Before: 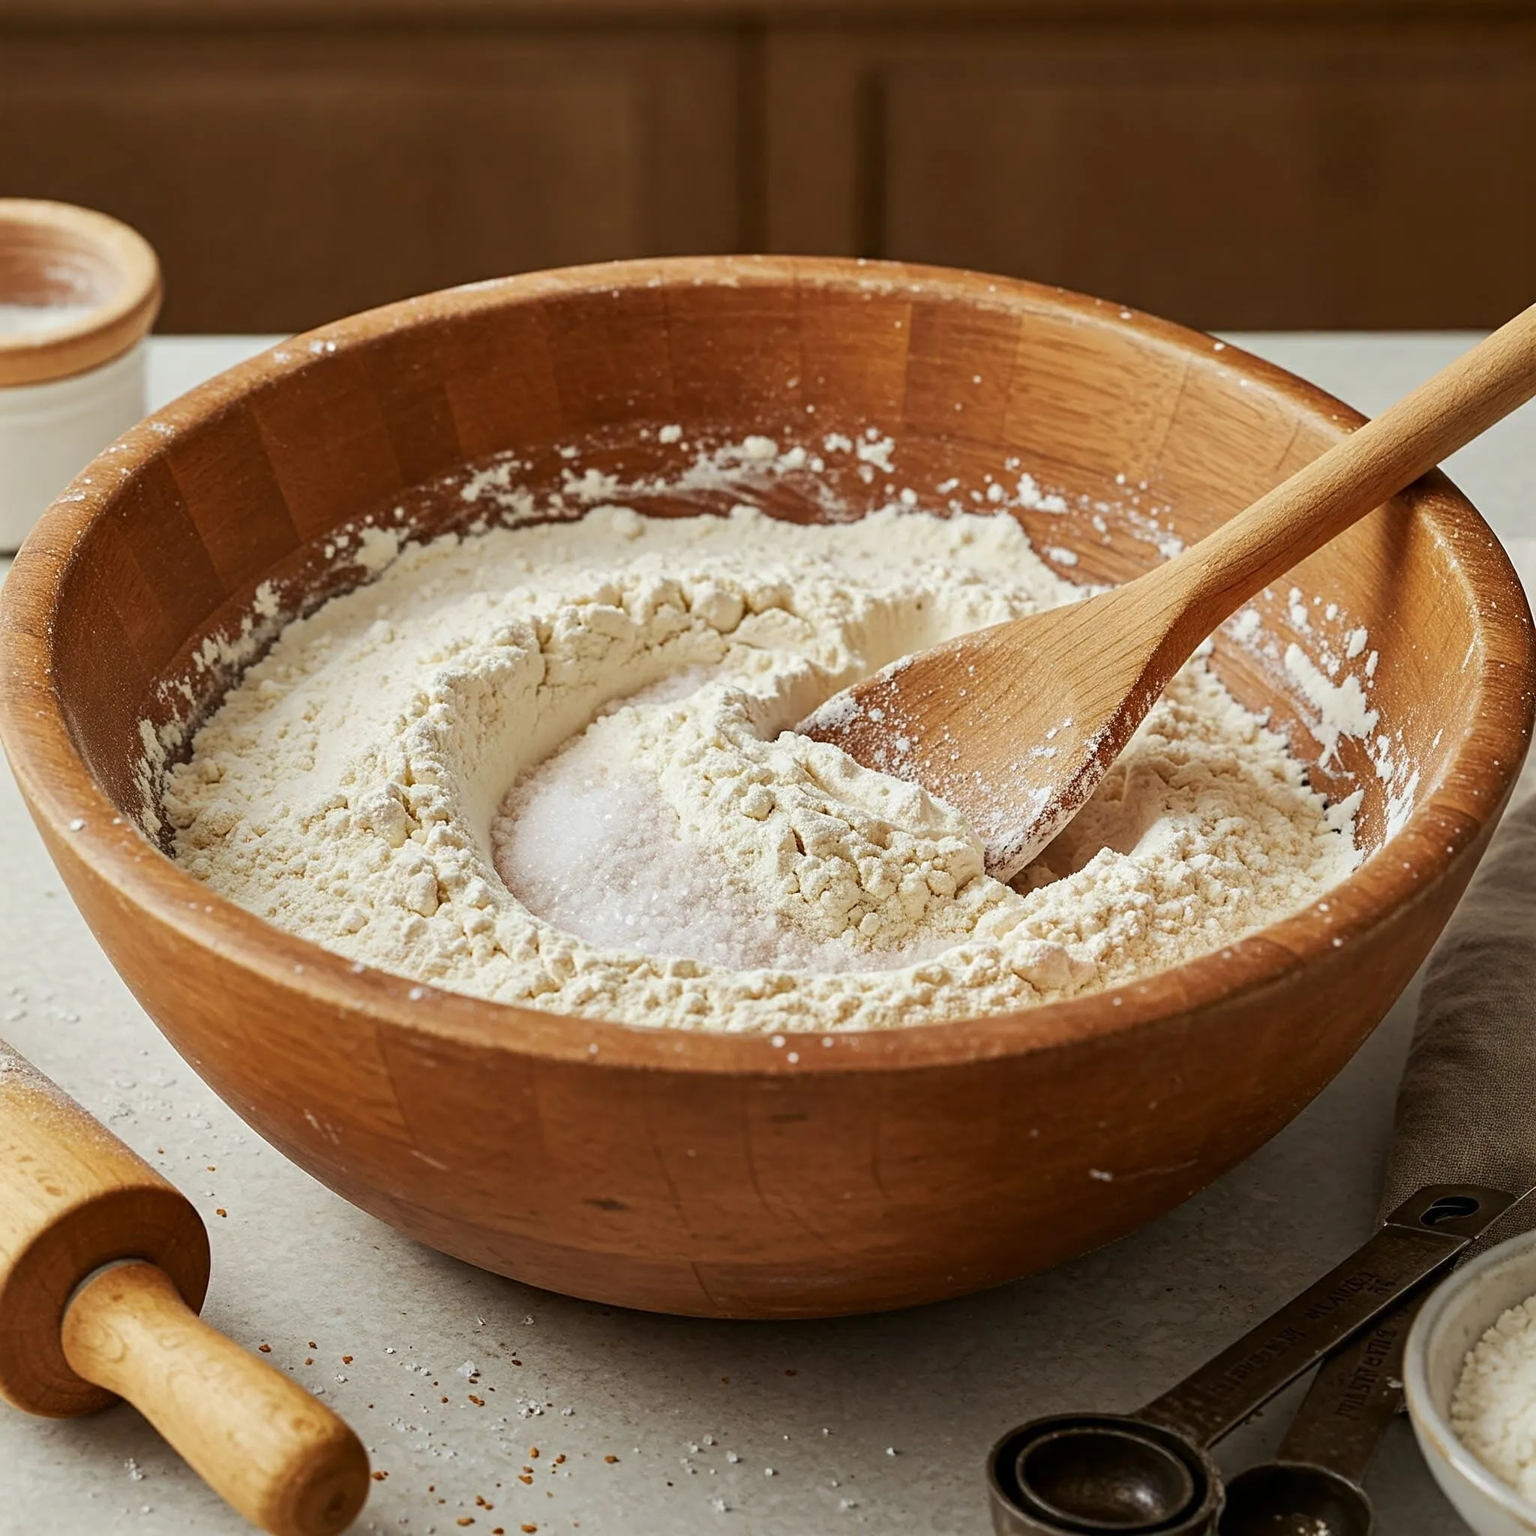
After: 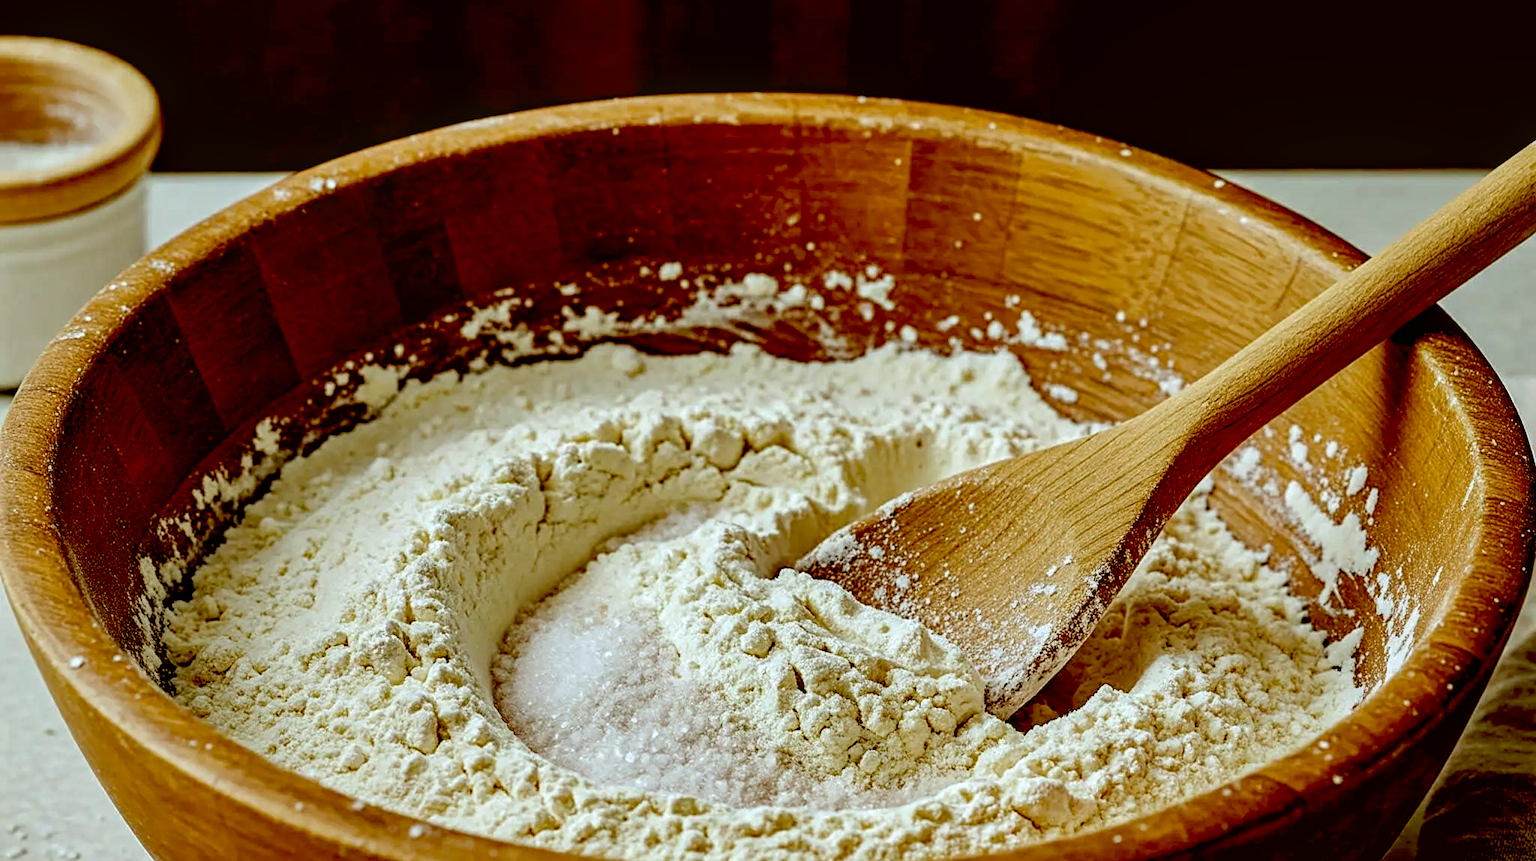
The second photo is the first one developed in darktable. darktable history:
color correction: highlights a* -1.43, highlights b* 10.12, shadows a* 0.395, shadows b* 19.35
local contrast: on, module defaults
exposure: black level correction 0.056, exposure -0.039 EV, compensate highlight preservation false
color calibration: x 0.38, y 0.391, temperature 4086.74 K
crop and rotate: top 10.605%, bottom 33.274%
contrast brightness saturation: saturation -0.1
shadows and highlights: shadows 20.55, highlights -20.99, soften with gaussian
haze removal: strength 0.29, distance 0.25, compatibility mode true, adaptive false
